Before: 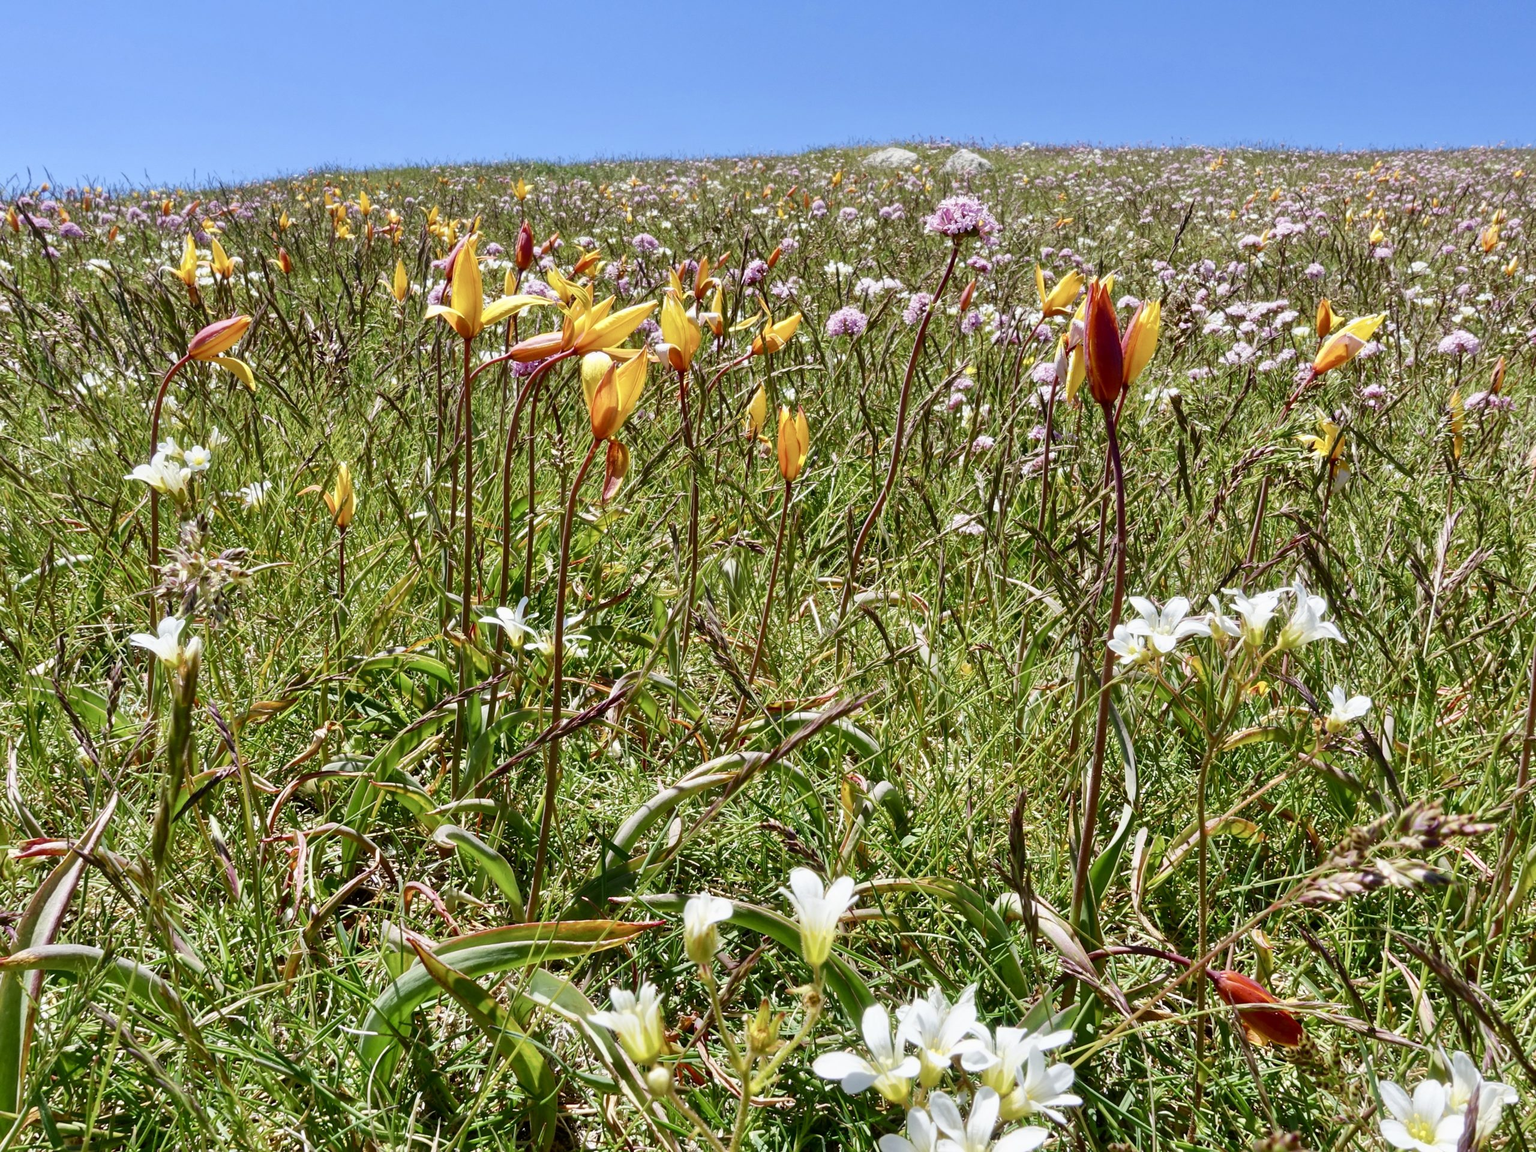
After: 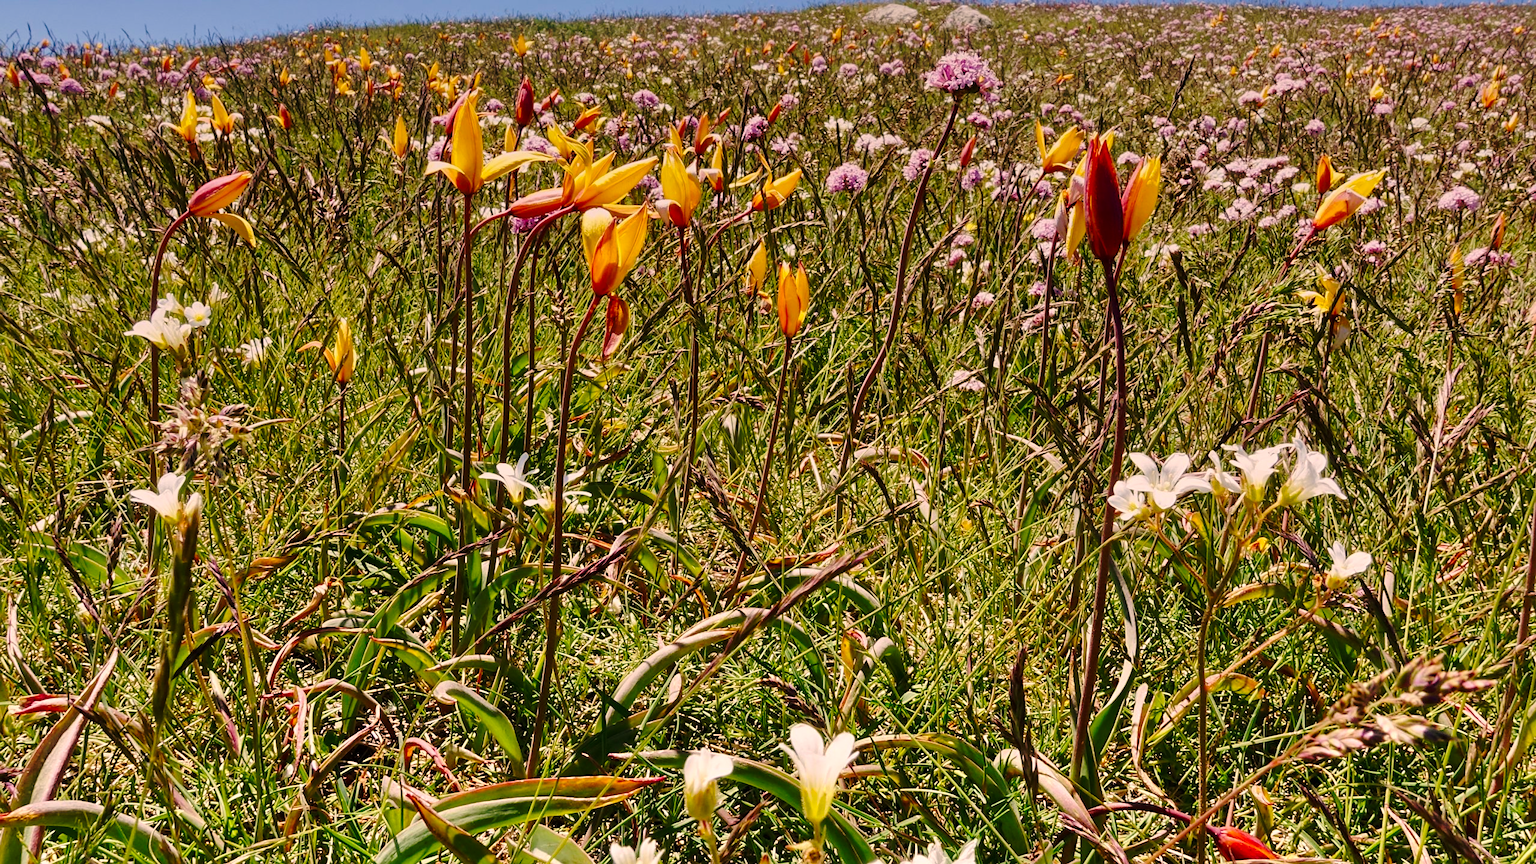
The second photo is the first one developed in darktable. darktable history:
sharpen: amount 0.2
white balance: red 1.127, blue 0.943
base curve: curves: ch0 [(0, 0) (0.073, 0.04) (0.157, 0.139) (0.492, 0.492) (0.758, 0.758) (1, 1)], preserve colors none
graduated density: on, module defaults
shadows and highlights: shadows 25, highlights -25
crop and rotate: top 12.5%, bottom 12.5%
